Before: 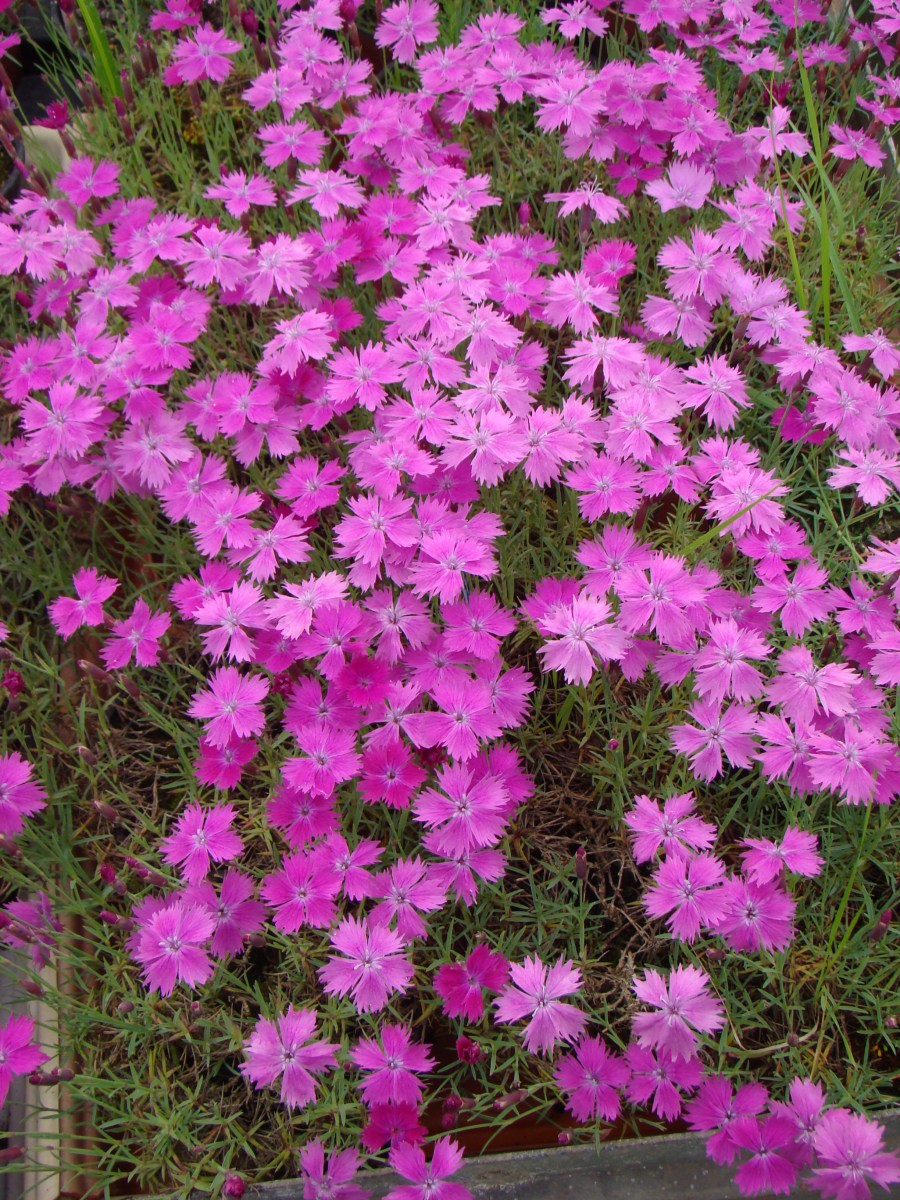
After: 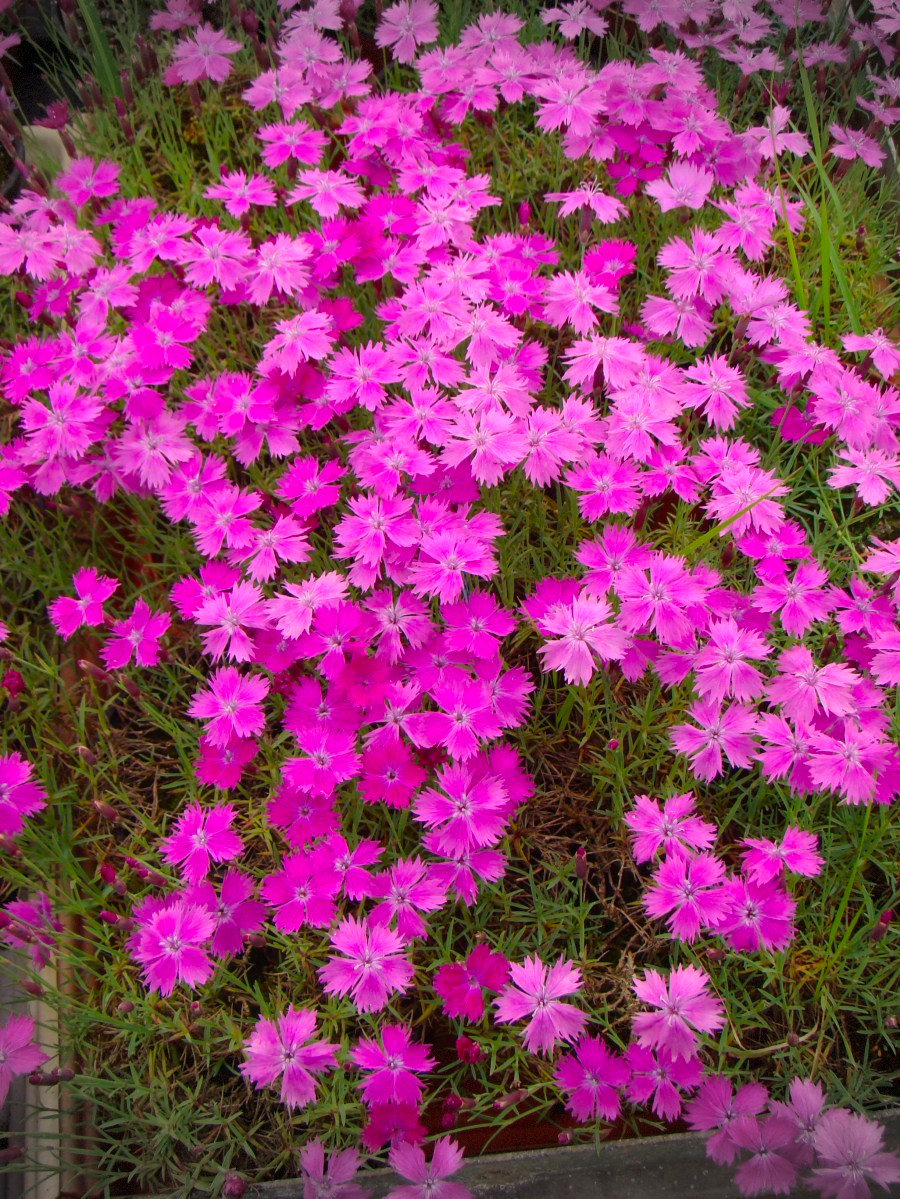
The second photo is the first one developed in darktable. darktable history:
vignetting: fall-off start 89.18%, fall-off radius 43.69%, width/height ratio 1.162, dithering 8-bit output, unbound false
crop: bottom 0.062%
color calibration: x 0.327, y 0.345, temperature 5590.49 K, saturation algorithm version 1 (2020)
color correction: highlights b* -0.041, saturation 1.35
